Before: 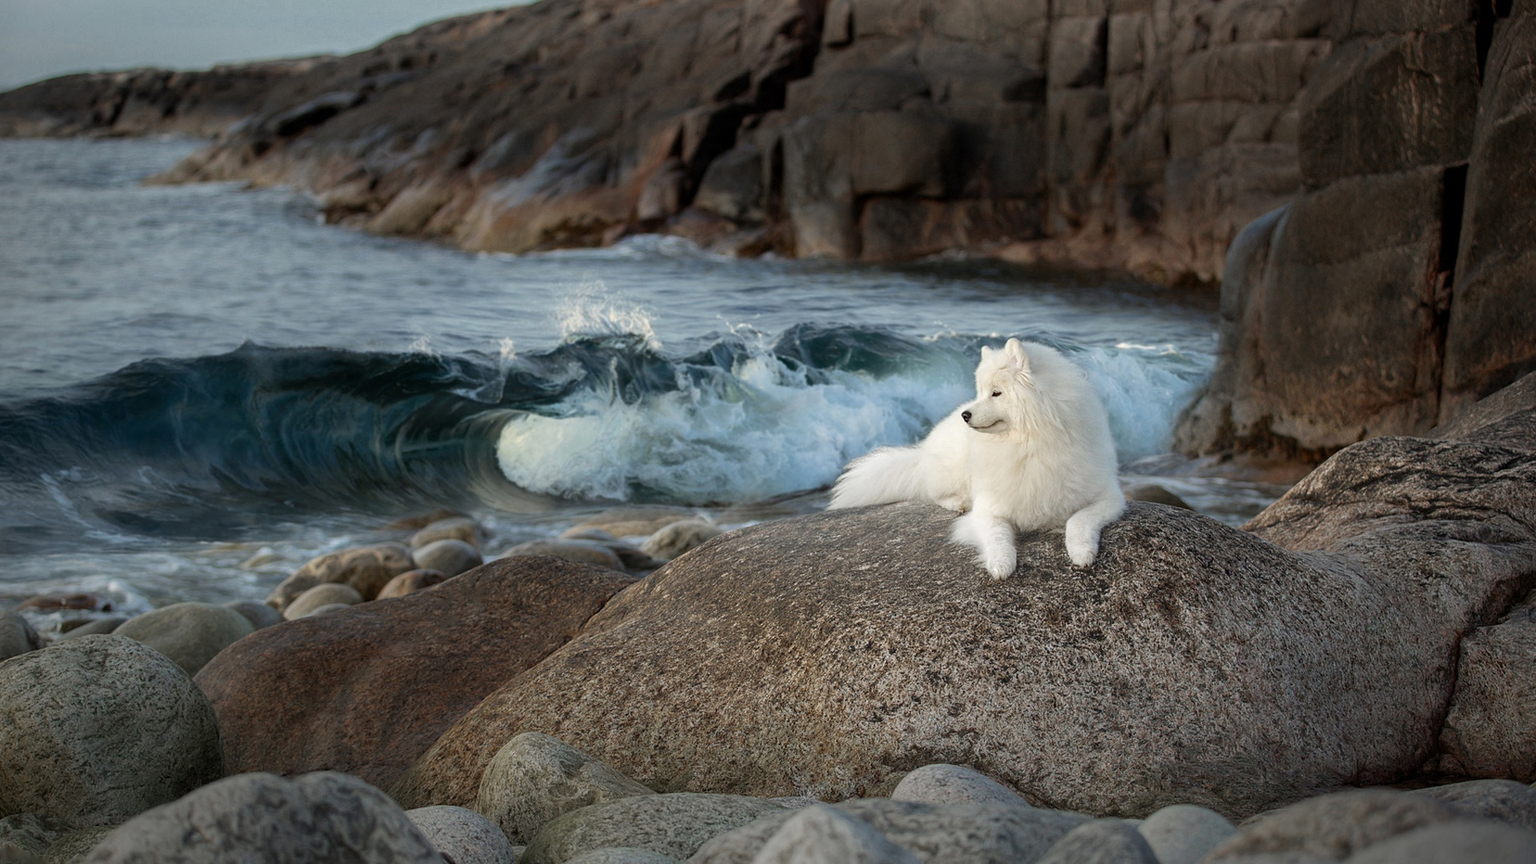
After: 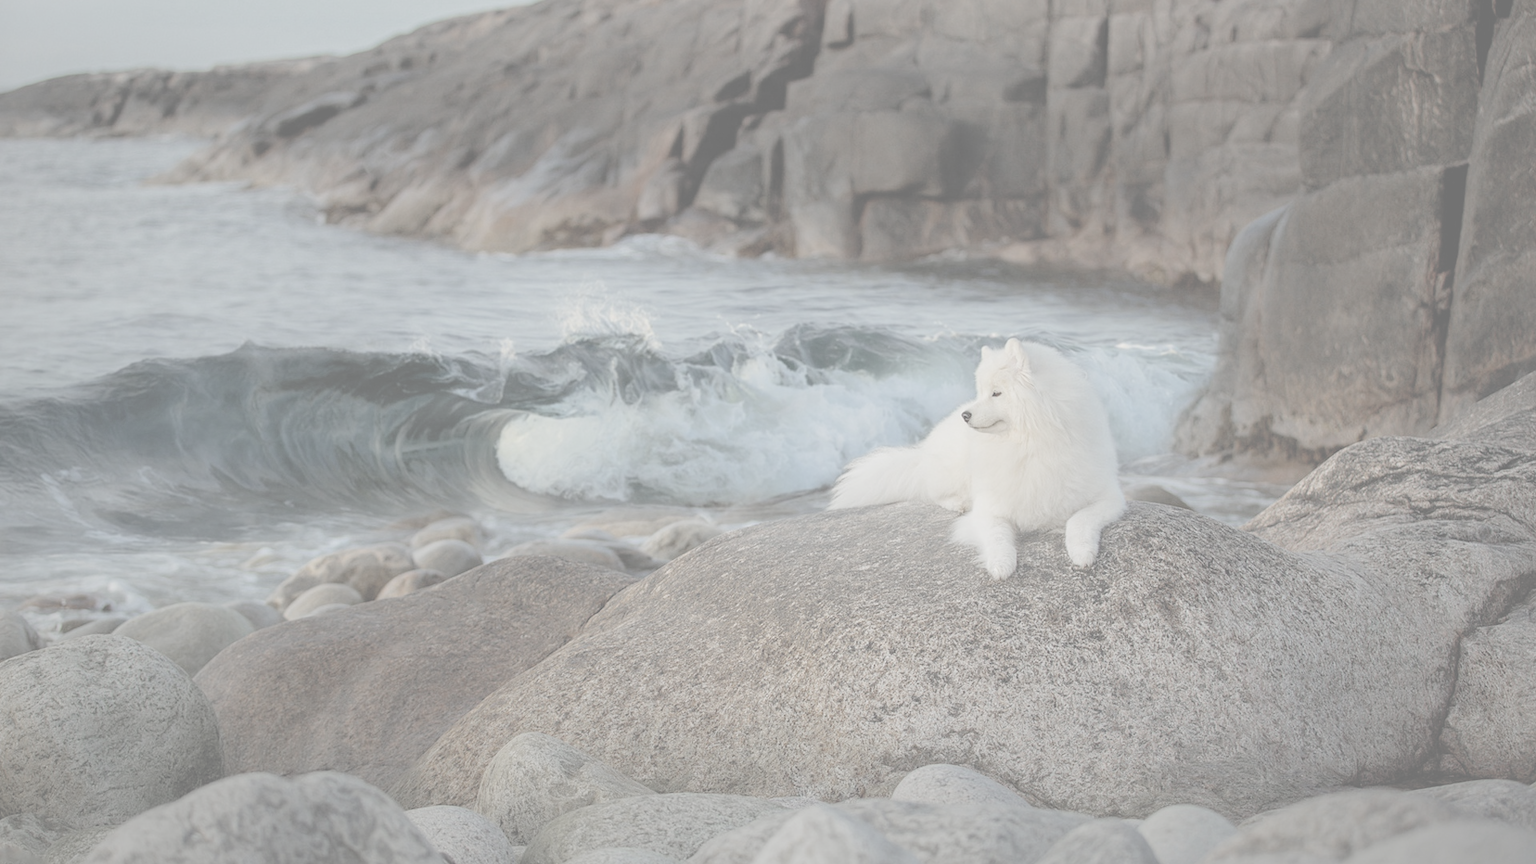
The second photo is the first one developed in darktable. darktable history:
color balance rgb: linear chroma grading › global chroma 15%, perceptual saturation grading › global saturation 30%
contrast brightness saturation: contrast -0.32, brightness 0.75, saturation -0.78
exposure: exposure 0.014 EV, compensate highlight preservation false
rotate and perspective: automatic cropping off
